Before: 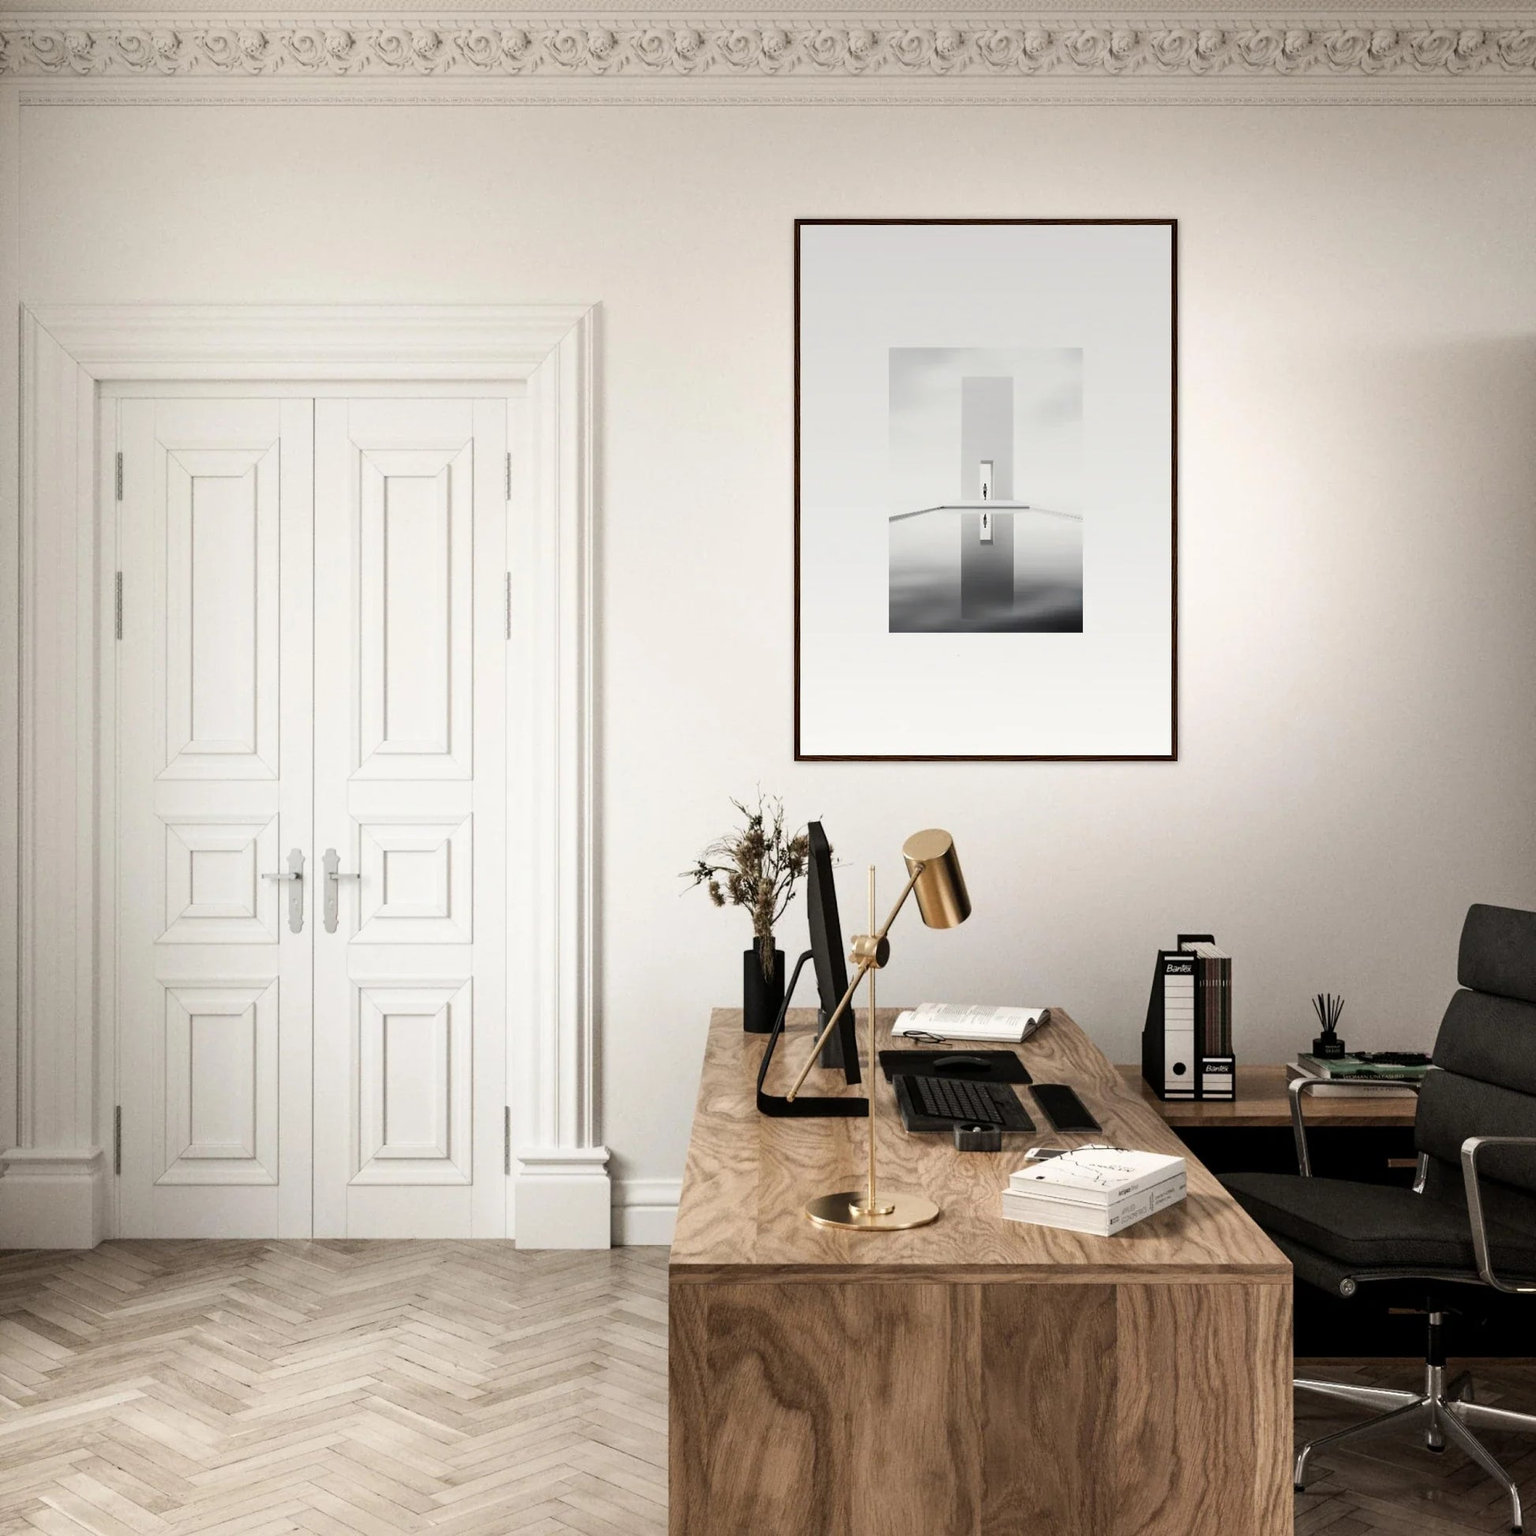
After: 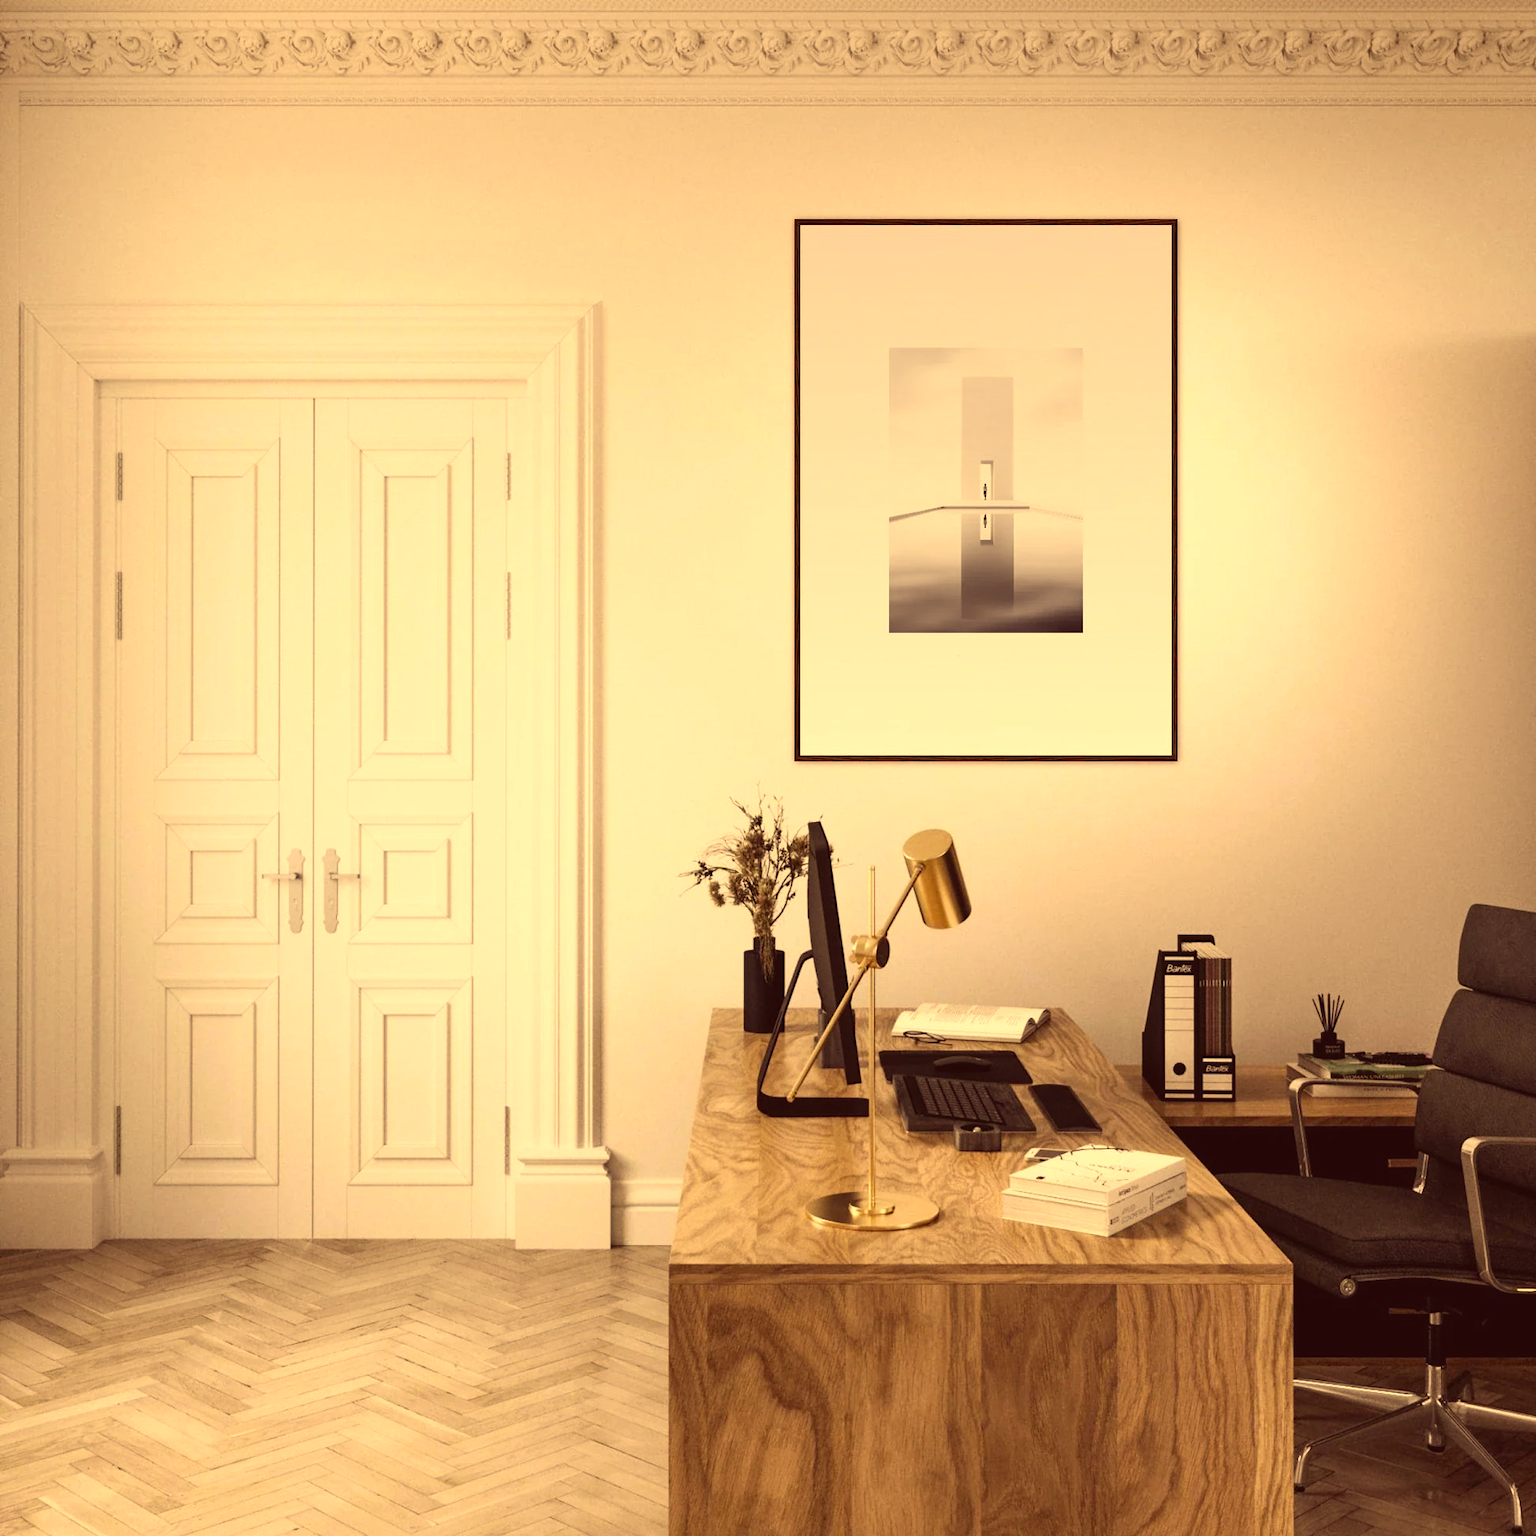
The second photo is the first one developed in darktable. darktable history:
contrast brightness saturation: contrast -0.1, saturation -0.1
exposure: exposure 0.3 EV, compensate highlight preservation false
color correction: highlights a* 10.12, highlights b* 39.04, shadows a* 14.62, shadows b* 3.37
